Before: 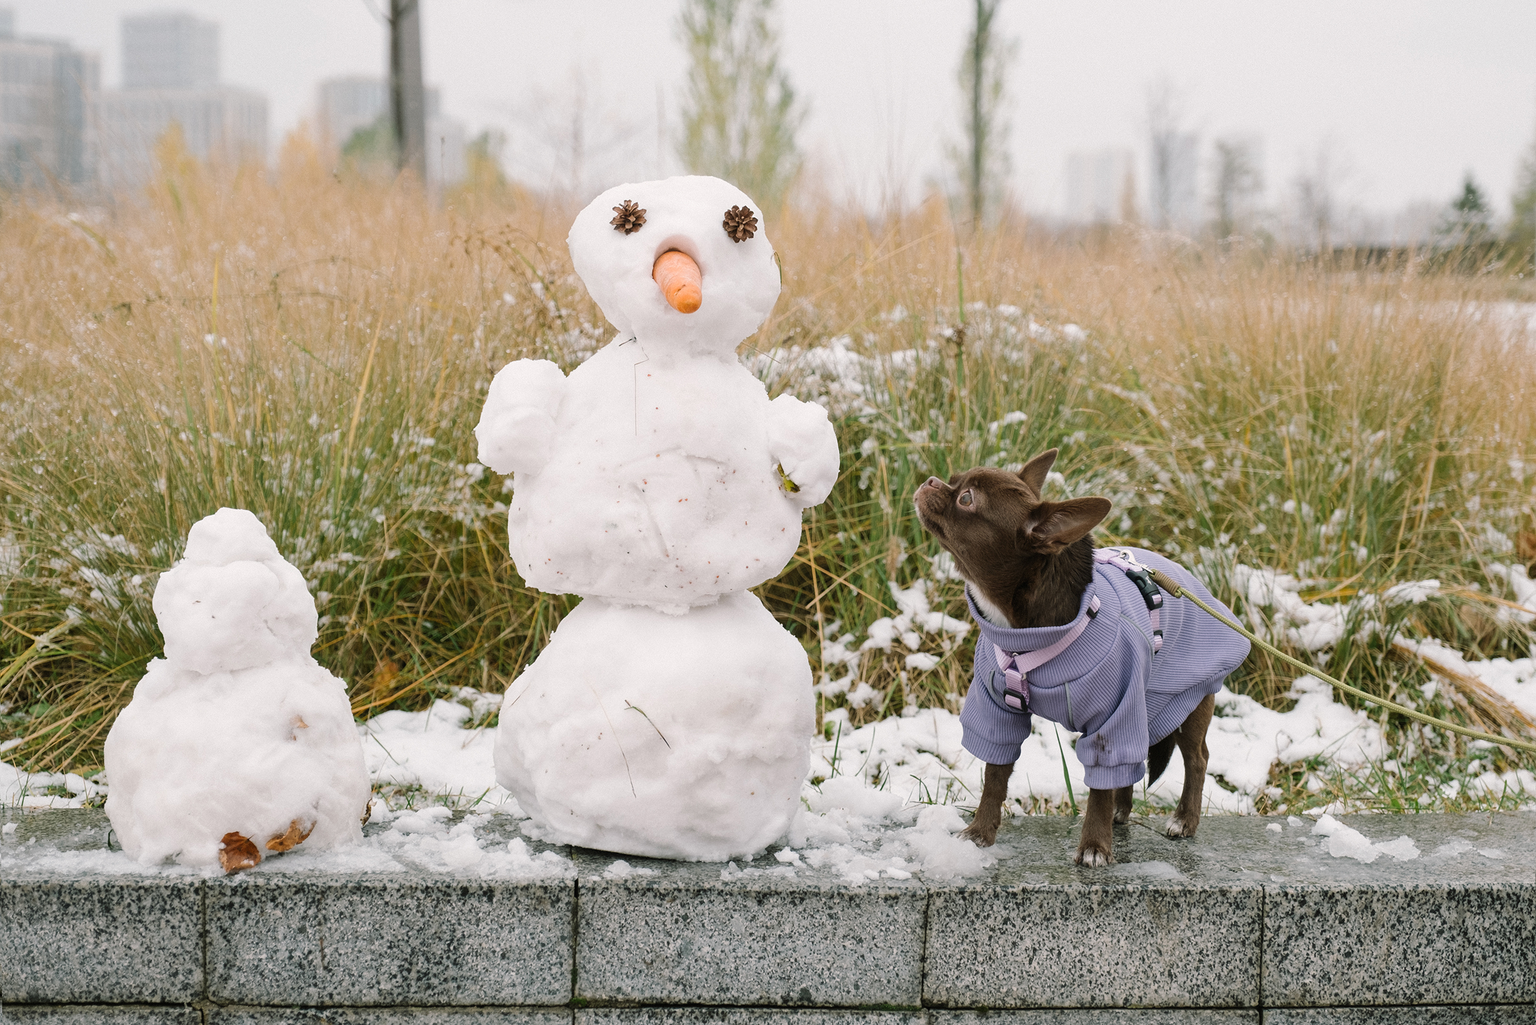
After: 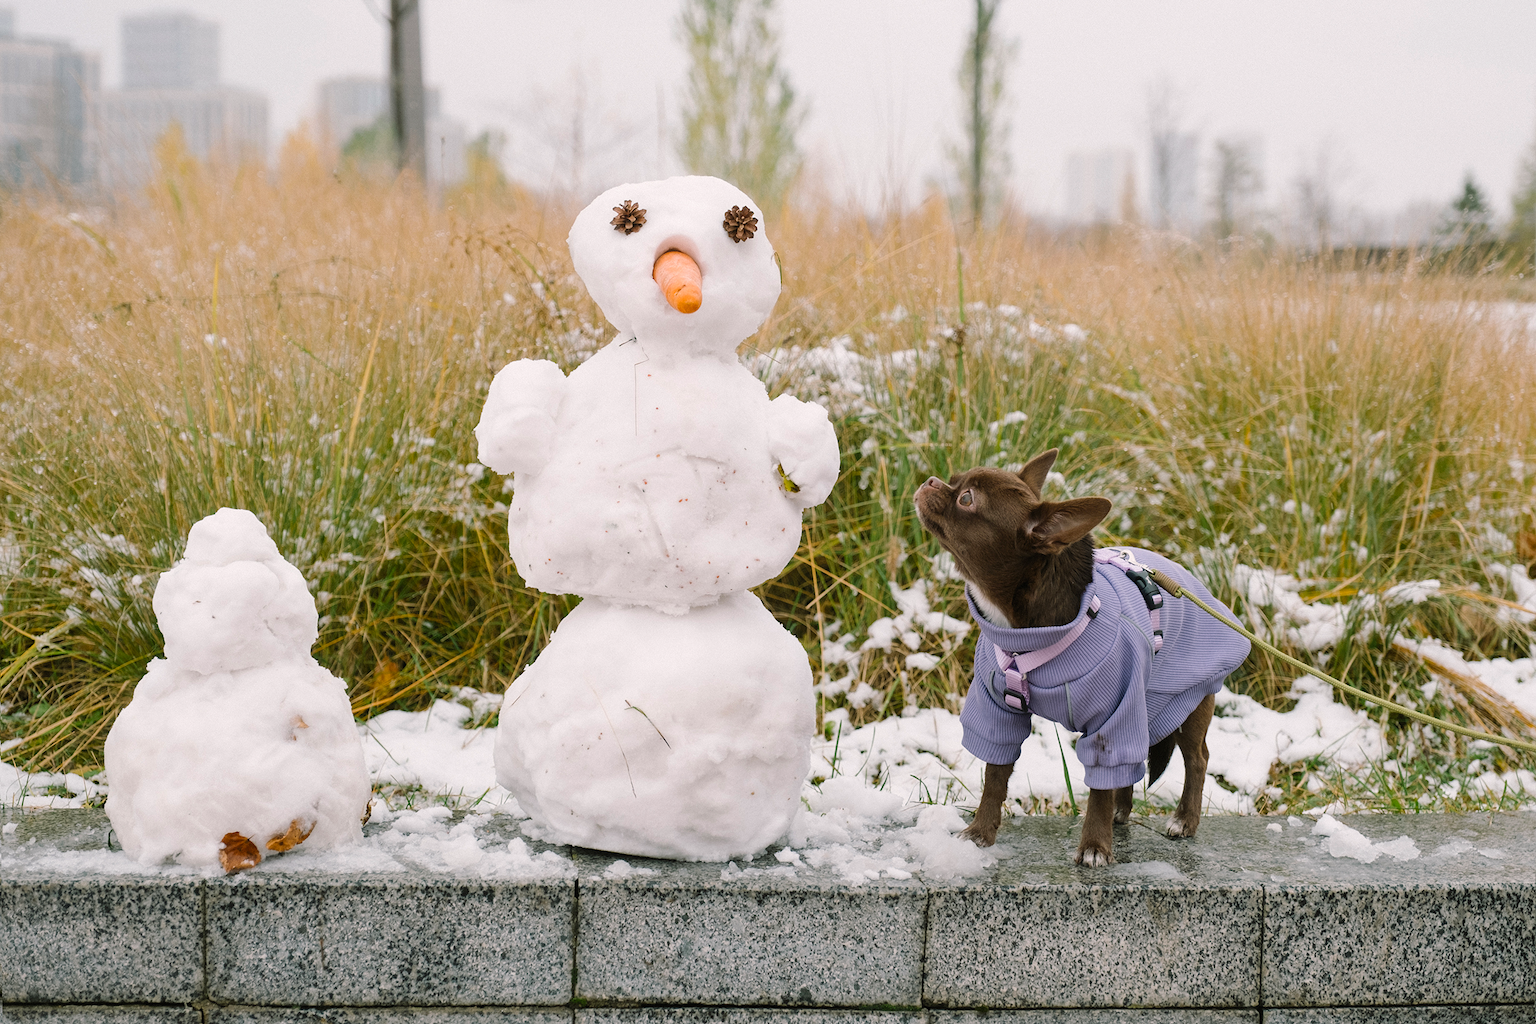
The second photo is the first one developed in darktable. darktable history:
color balance rgb: highlights gain › chroma 0.232%, highlights gain › hue 330.72°, perceptual saturation grading › global saturation 19.757%
